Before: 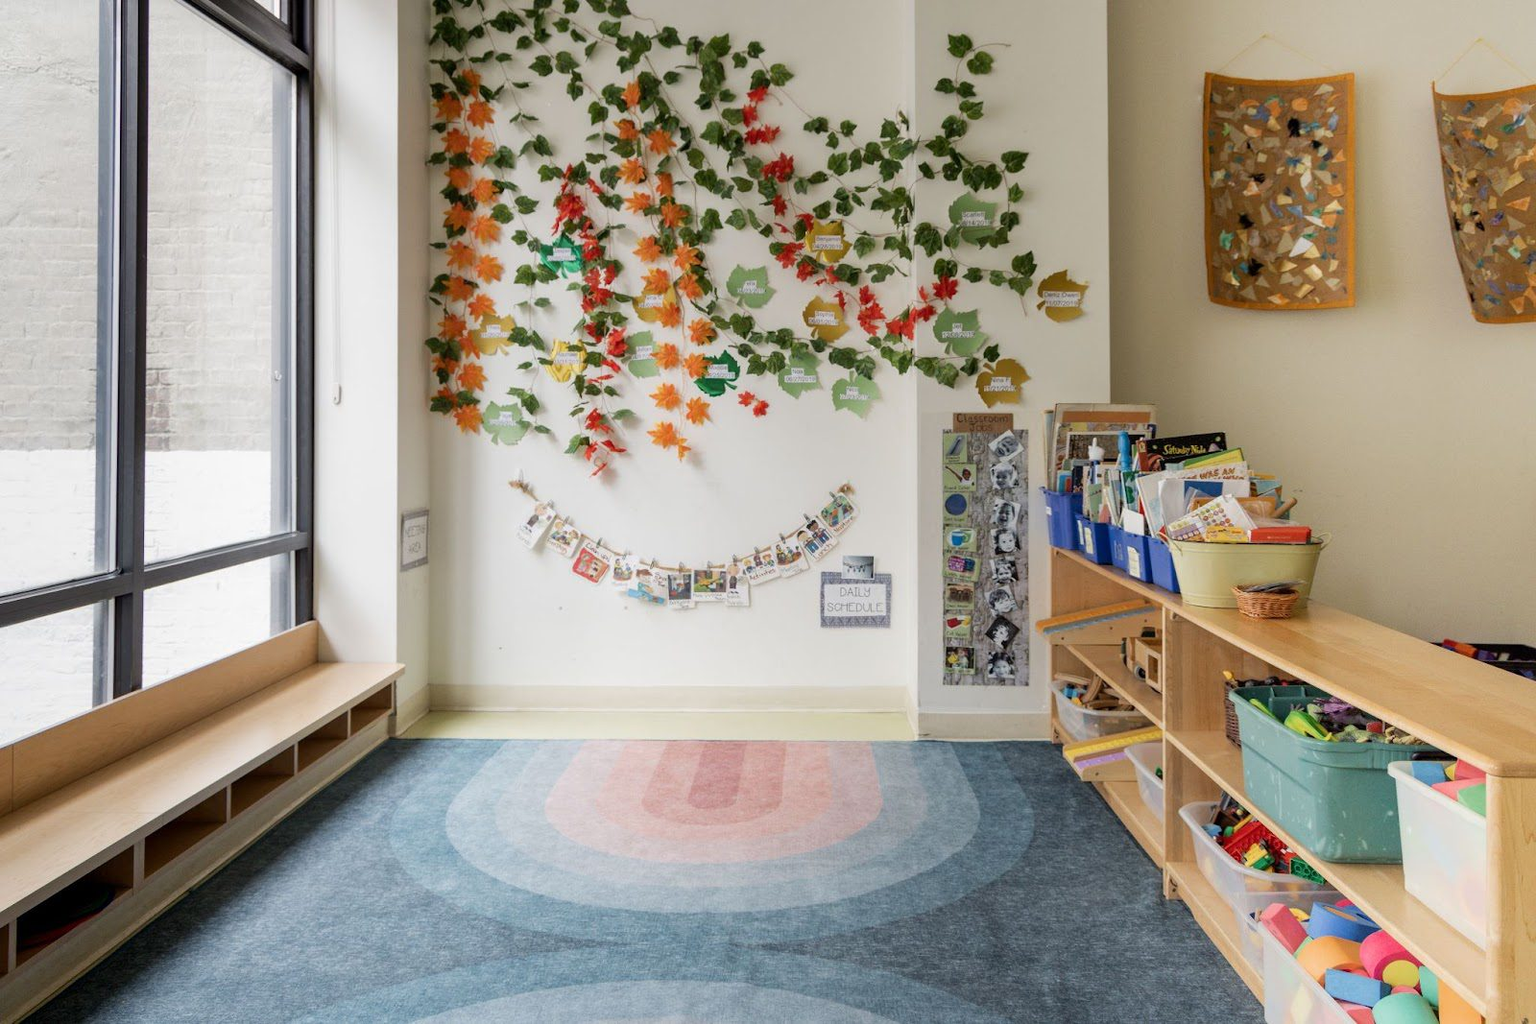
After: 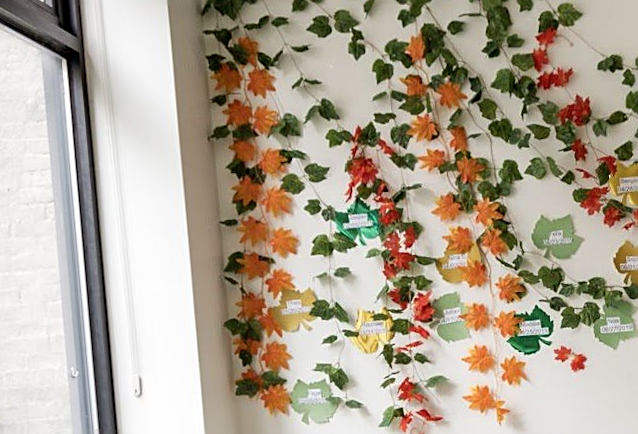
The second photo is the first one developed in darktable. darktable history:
crop and rotate: left 10.817%, top 0.062%, right 47.194%, bottom 53.626%
exposure: black level correction 0.001, exposure -0.125 EV, compensate exposure bias true, compensate highlight preservation false
shadows and highlights: radius 110.86, shadows 51.09, white point adjustment 9.16, highlights -4.17, highlights color adjustment 32.2%, soften with gaussian
tone equalizer: on, module defaults
rotate and perspective: rotation -5°, crop left 0.05, crop right 0.952, crop top 0.11, crop bottom 0.89
sharpen: on, module defaults
